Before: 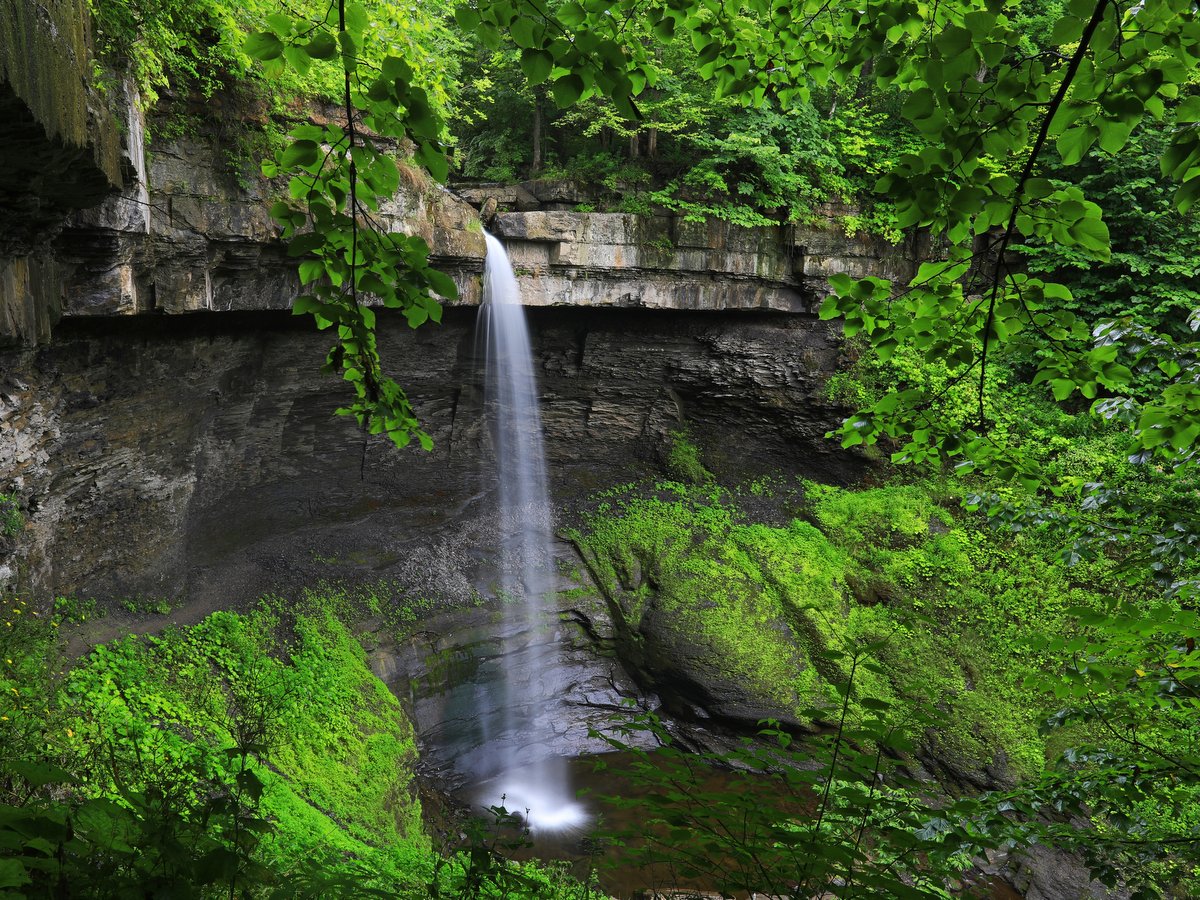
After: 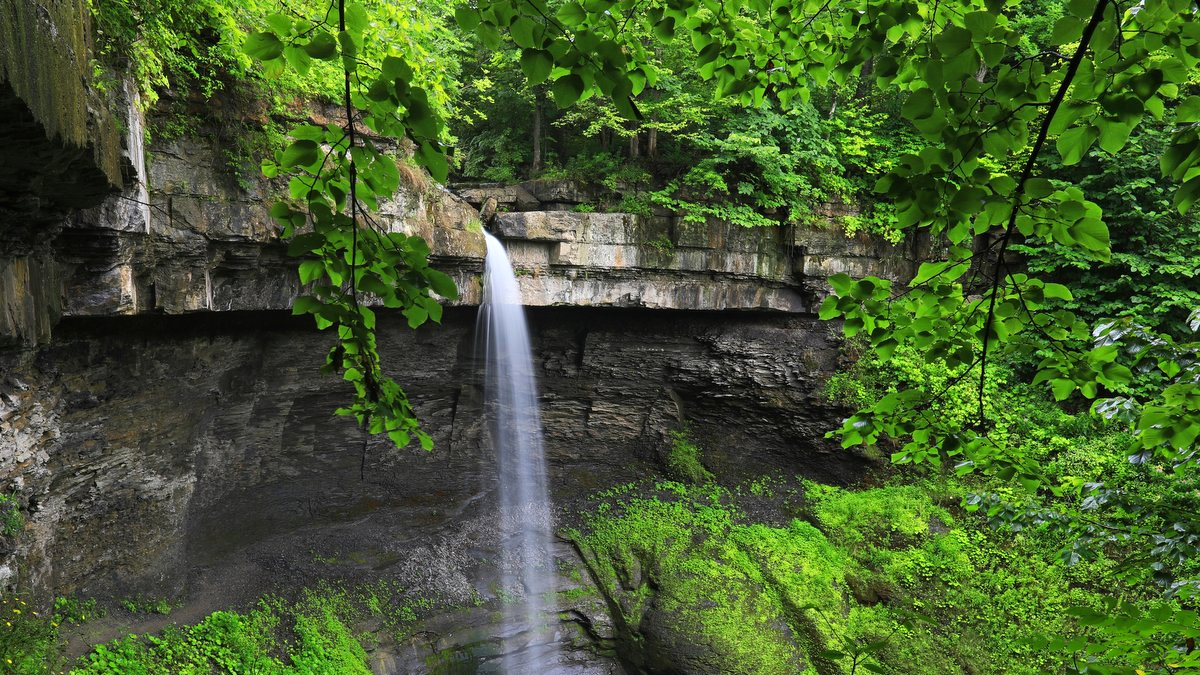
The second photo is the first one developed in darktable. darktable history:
tone curve: curves: ch0 [(0, 0) (0.003, 0.003) (0.011, 0.012) (0.025, 0.027) (0.044, 0.048) (0.069, 0.075) (0.1, 0.108) (0.136, 0.147) (0.177, 0.192) (0.224, 0.243) (0.277, 0.3) (0.335, 0.363) (0.399, 0.433) (0.468, 0.508) (0.543, 0.589) (0.623, 0.676) (0.709, 0.769) (0.801, 0.868) (0.898, 0.949) (1, 1)], color space Lab, linked channels, preserve colors none
crop: bottom 24.986%
